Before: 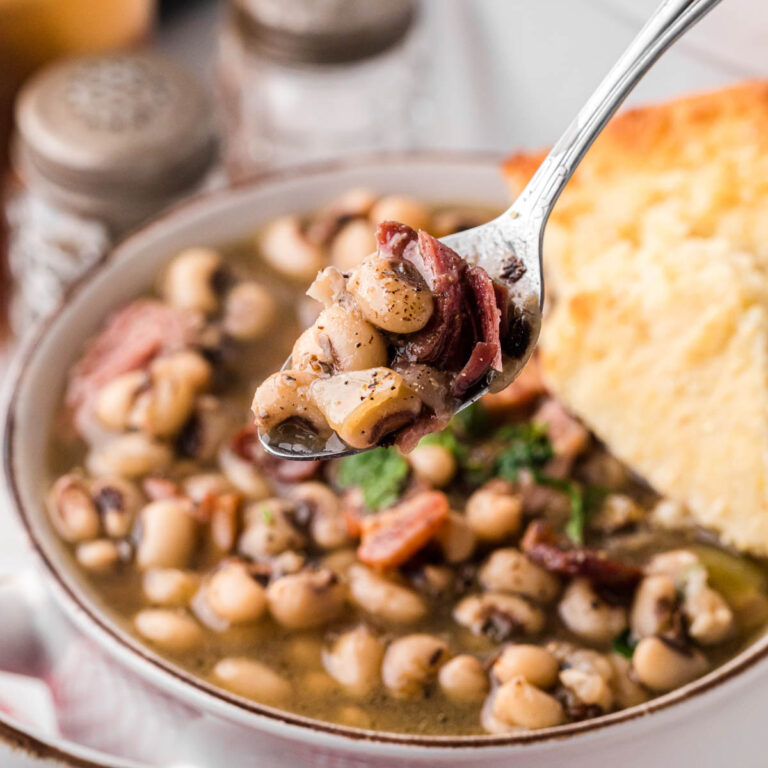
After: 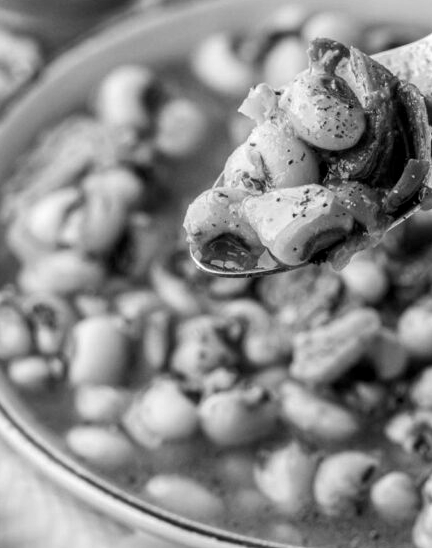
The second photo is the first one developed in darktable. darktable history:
monochrome: on, module defaults
crop: left 8.966%, top 23.852%, right 34.699%, bottom 4.703%
contrast brightness saturation: saturation 0.5
local contrast: on, module defaults
